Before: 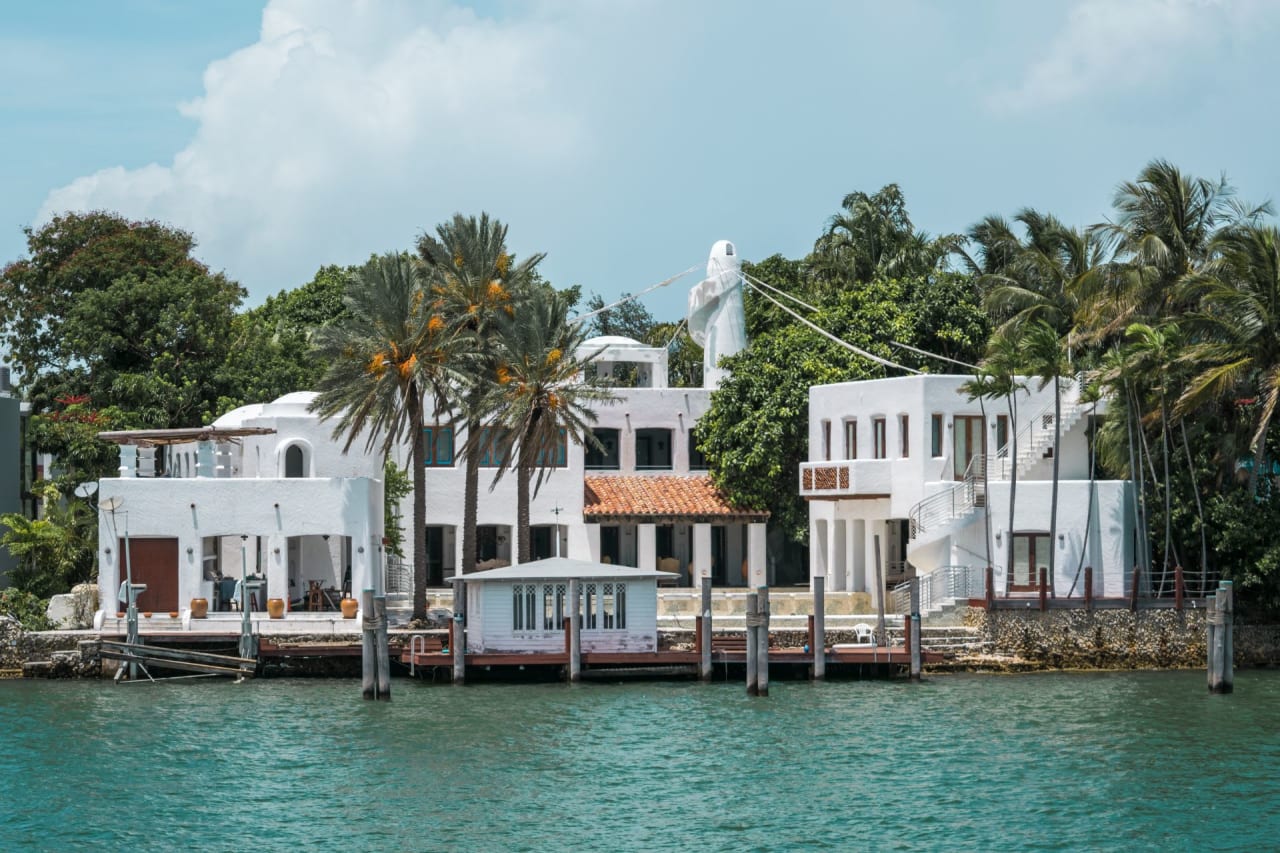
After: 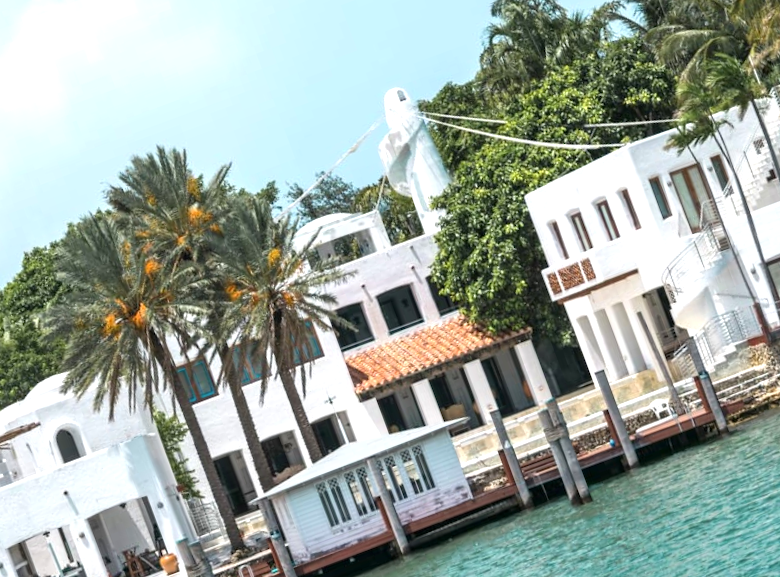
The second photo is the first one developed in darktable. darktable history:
crop and rotate: angle 20.34°, left 6.85%, right 4.19%, bottom 1.15%
exposure: exposure 0.666 EV, compensate highlight preservation false
